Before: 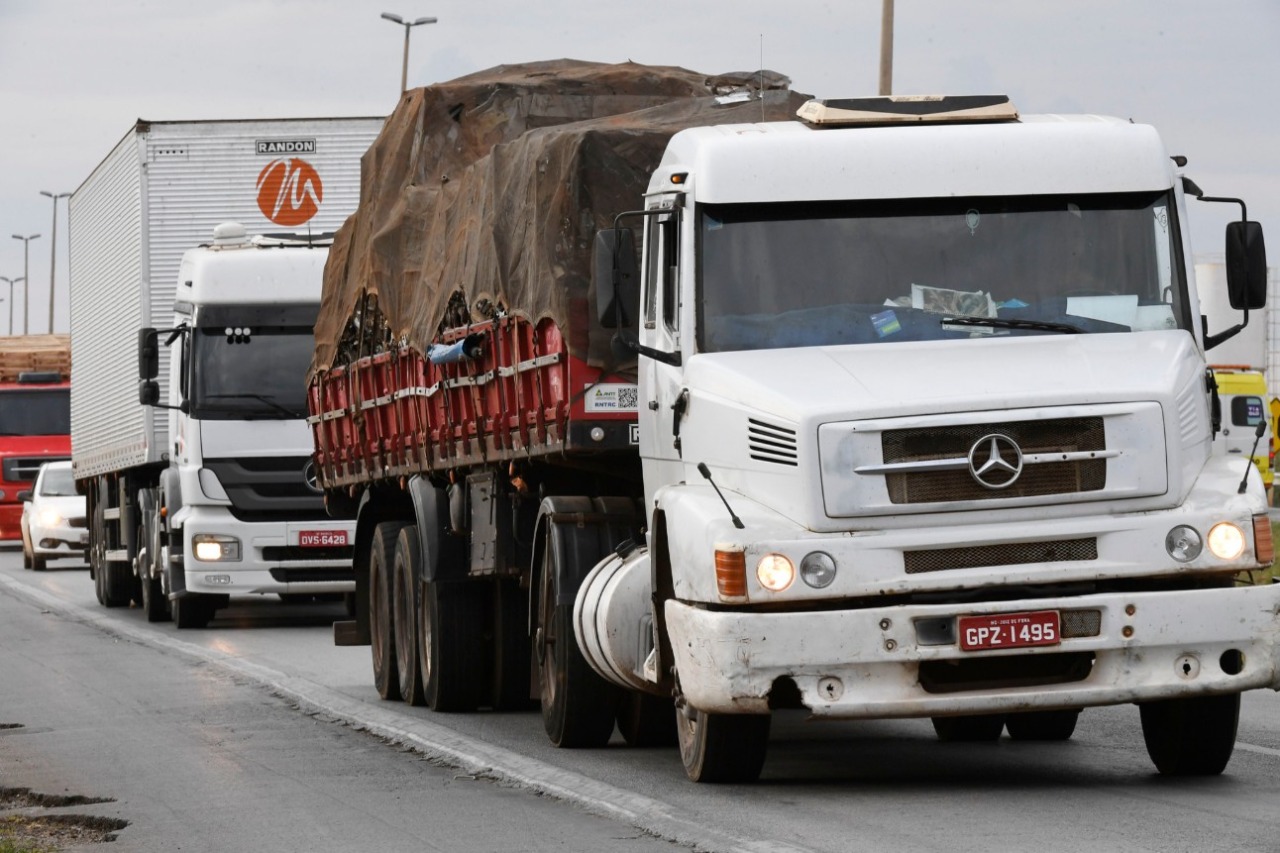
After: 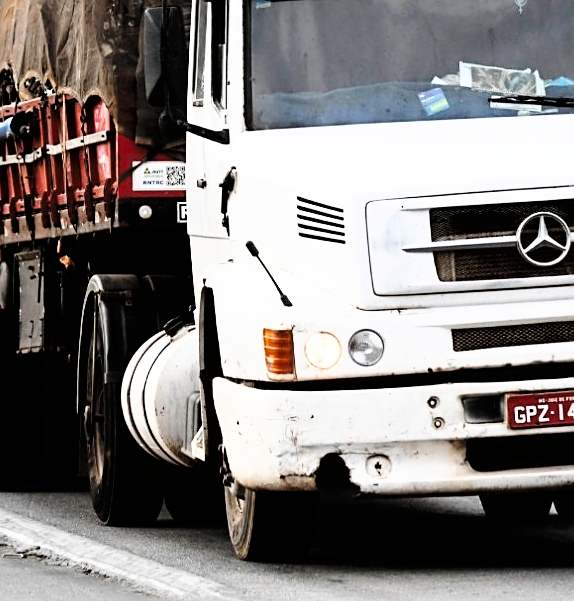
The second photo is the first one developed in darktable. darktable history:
exposure: exposure 0.083 EV, compensate exposure bias true, compensate highlight preservation false
crop: left 35.333%, top 26.089%, right 19.806%, bottom 3.415%
base curve: curves: ch0 [(0, 0) (0.028, 0.03) (0.121, 0.232) (0.46, 0.748) (0.859, 0.968) (1, 1)], preserve colors none
tone curve: curves: ch0 [(0, 0) (0.003, 0) (0.011, 0.001) (0.025, 0.002) (0.044, 0.004) (0.069, 0.006) (0.1, 0.009) (0.136, 0.03) (0.177, 0.076) (0.224, 0.13) (0.277, 0.202) (0.335, 0.28) (0.399, 0.367) (0.468, 0.46) (0.543, 0.562) (0.623, 0.67) (0.709, 0.787) (0.801, 0.889) (0.898, 0.972) (1, 1)], color space Lab, linked channels, preserve colors none
sharpen: on, module defaults
